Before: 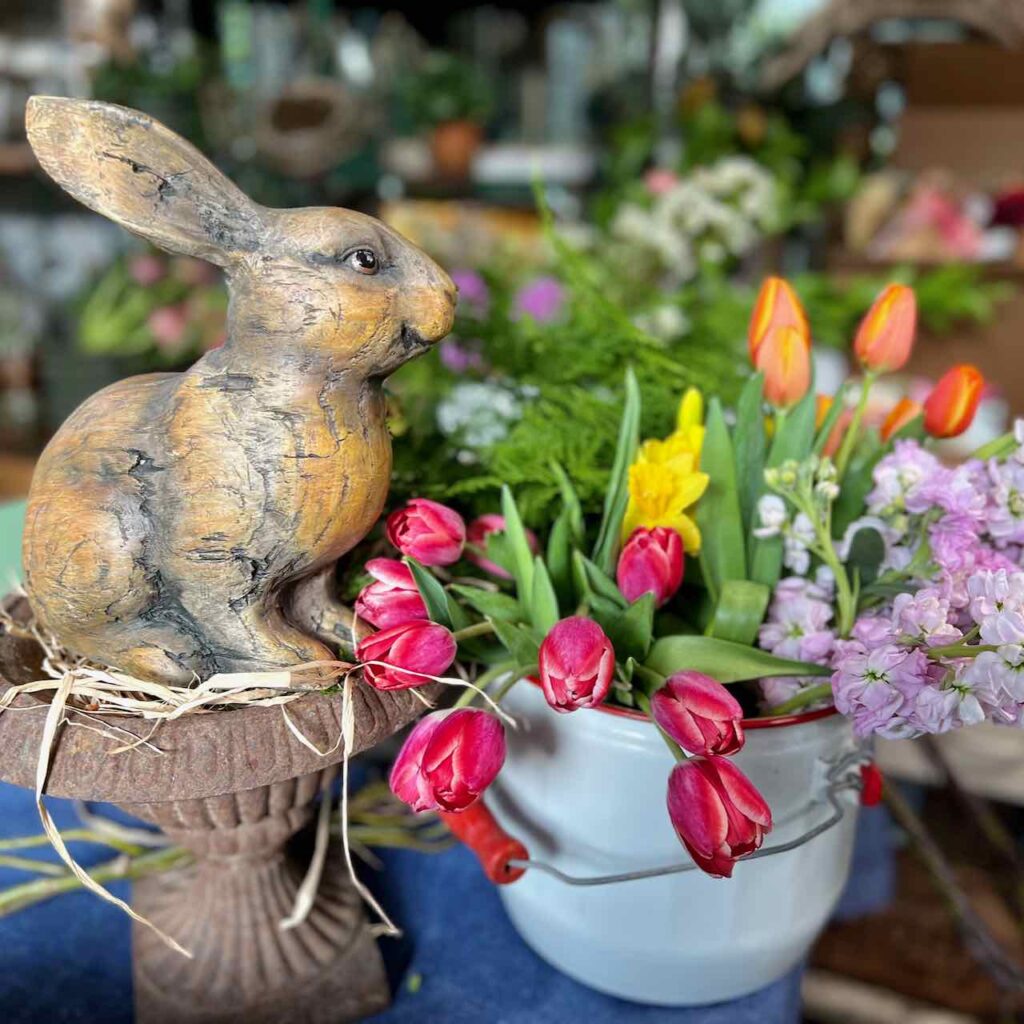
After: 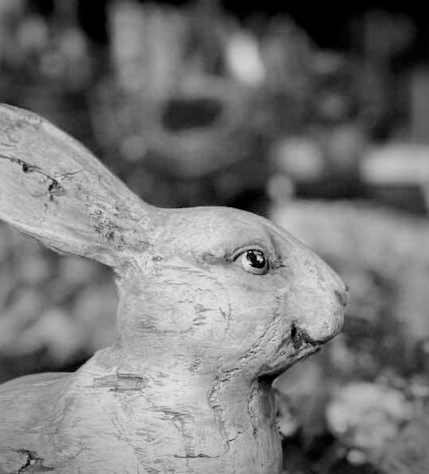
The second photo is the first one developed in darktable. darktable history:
crop and rotate: left 10.817%, top 0.062%, right 47.194%, bottom 53.626%
vignetting: fall-off start 71.74%
monochrome: on, module defaults
tone curve: curves: ch0 [(0, 0) (0.048, 0.024) (0.099, 0.082) (0.227, 0.255) (0.407, 0.482) (0.543, 0.634) (0.719, 0.77) (0.837, 0.843) (1, 0.906)]; ch1 [(0, 0) (0.3, 0.268) (0.404, 0.374) (0.475, 0.463) (0.501, 0.499) (0.514, 0.502) (0.551, 0.541) (0.643, 0.648) (0.682, 0.674) (0.802, 0.812) (1, 1)]; ch2 [(0, 0) (0.259, 0.207) (0.323, 0.311) (0.364, 0.368) (0.442, 0.461) (0.498, 0.498) (0.531, 0.528) (0.581, 0.602) (0.629, 0.659) (0.768, 0.728) (1, 1)], color space Lab, independent channels, preserve colors none
